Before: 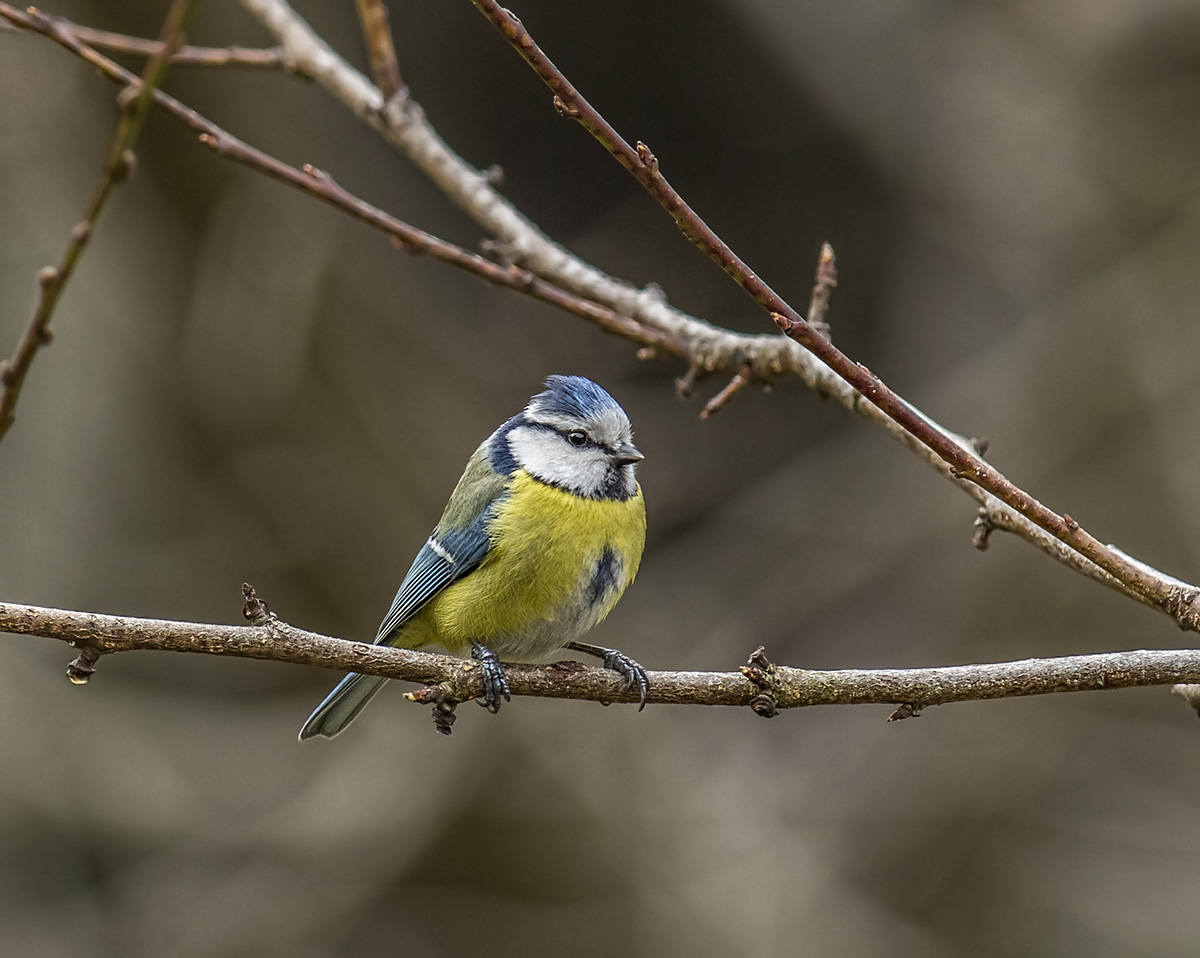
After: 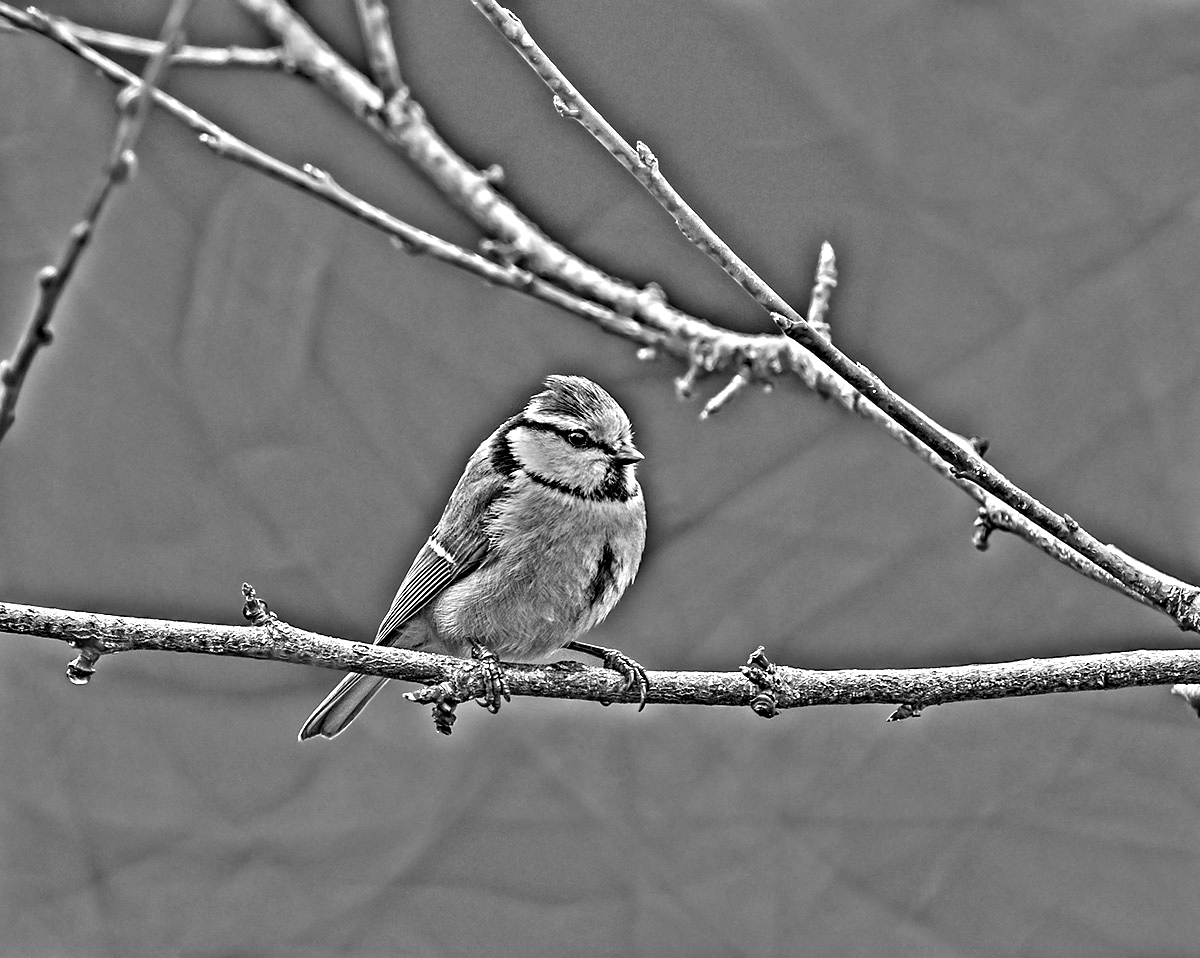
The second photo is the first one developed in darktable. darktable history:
color balance rgb: perceptual saturation grading › global saturation 20%, perceptual saturation grading › highlights -25%, perceptual saturation grading › shadows 25%
highpass: on, module defaults
shadows and highlights: shadows -40.15, highlights 62.88, soften with gaussian
